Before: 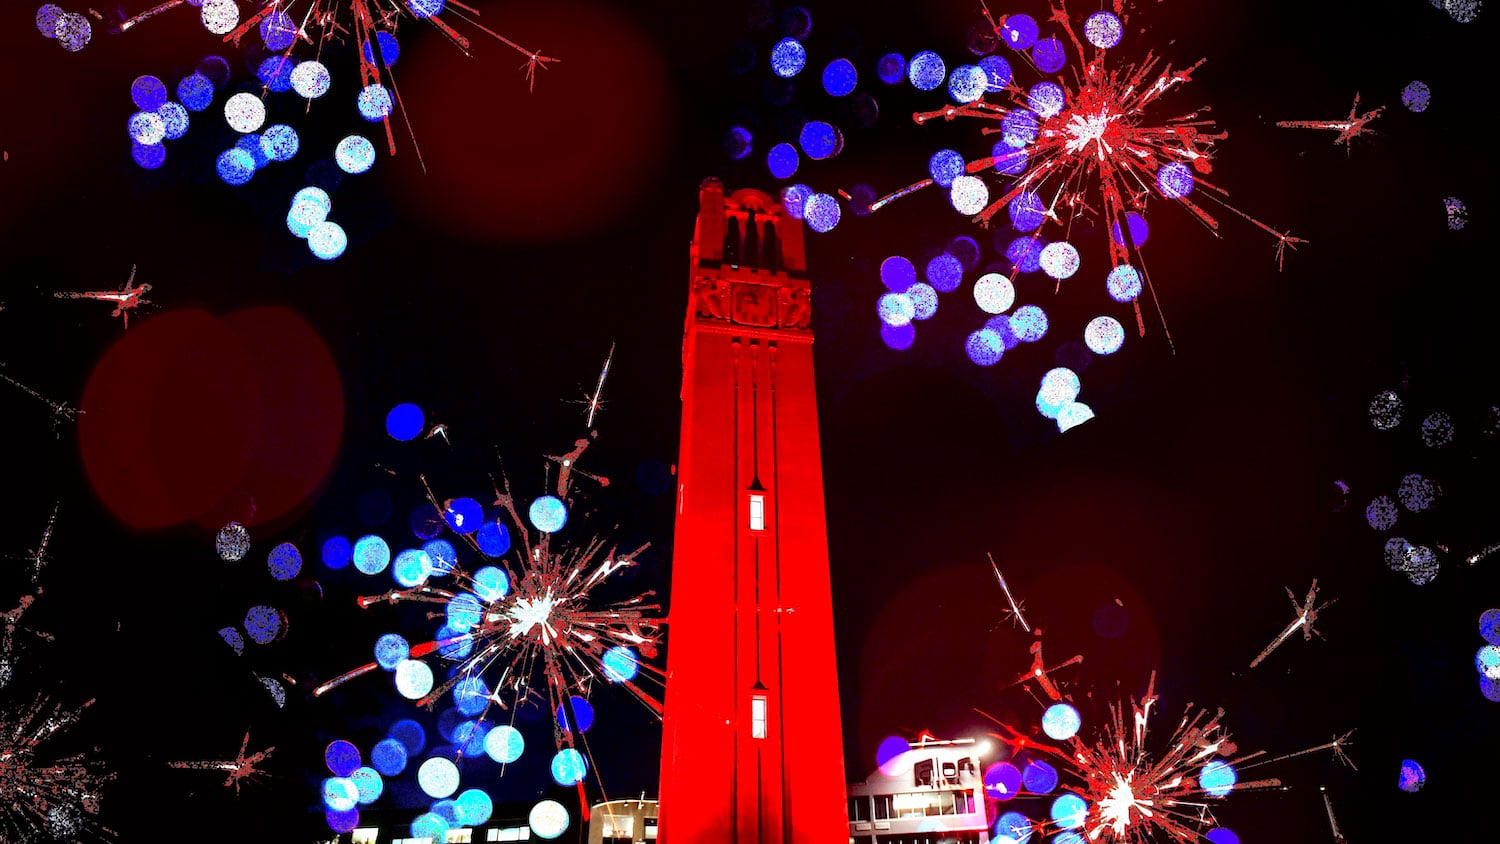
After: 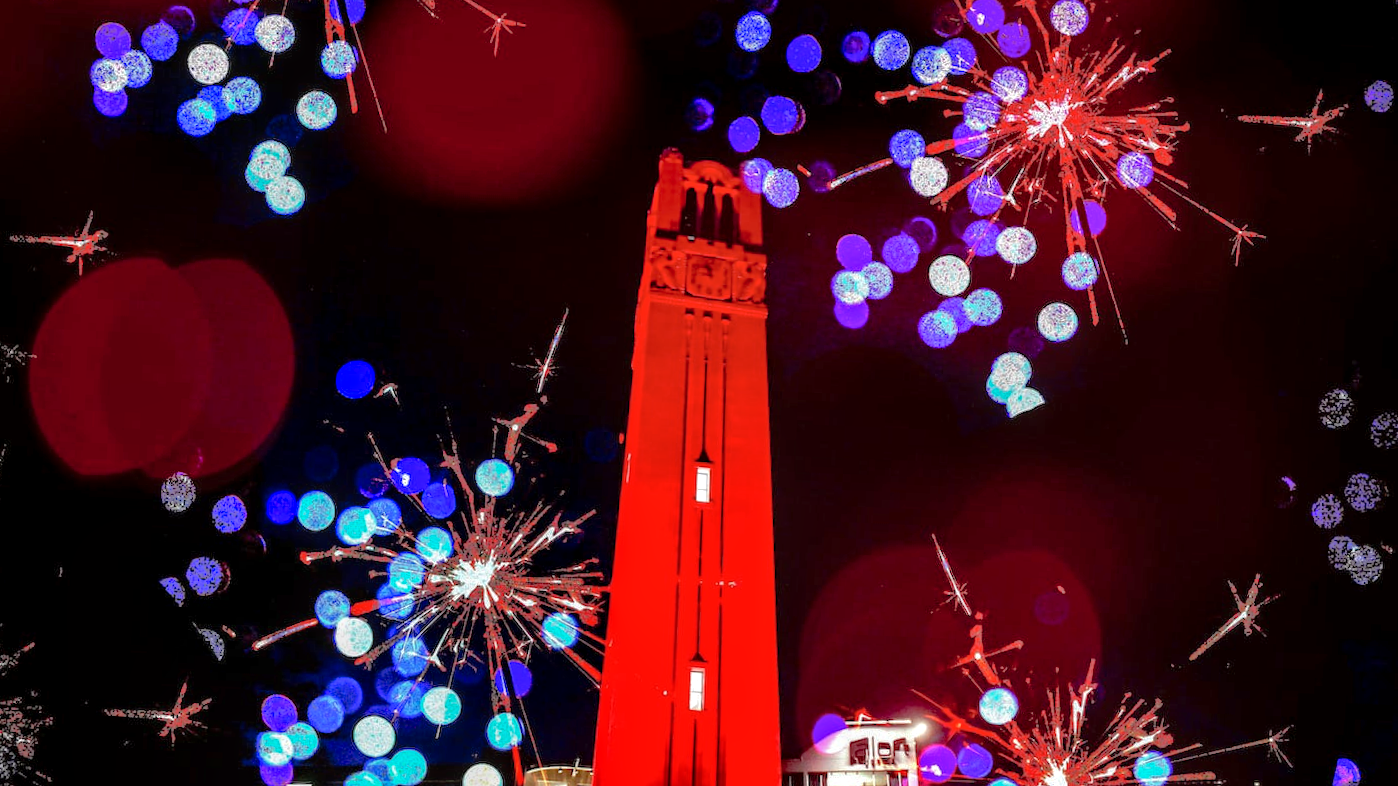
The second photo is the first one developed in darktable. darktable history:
shadows and highlights: on, module defaults
crop and rotate: angle -2.38°
local contrast: detail 130%
